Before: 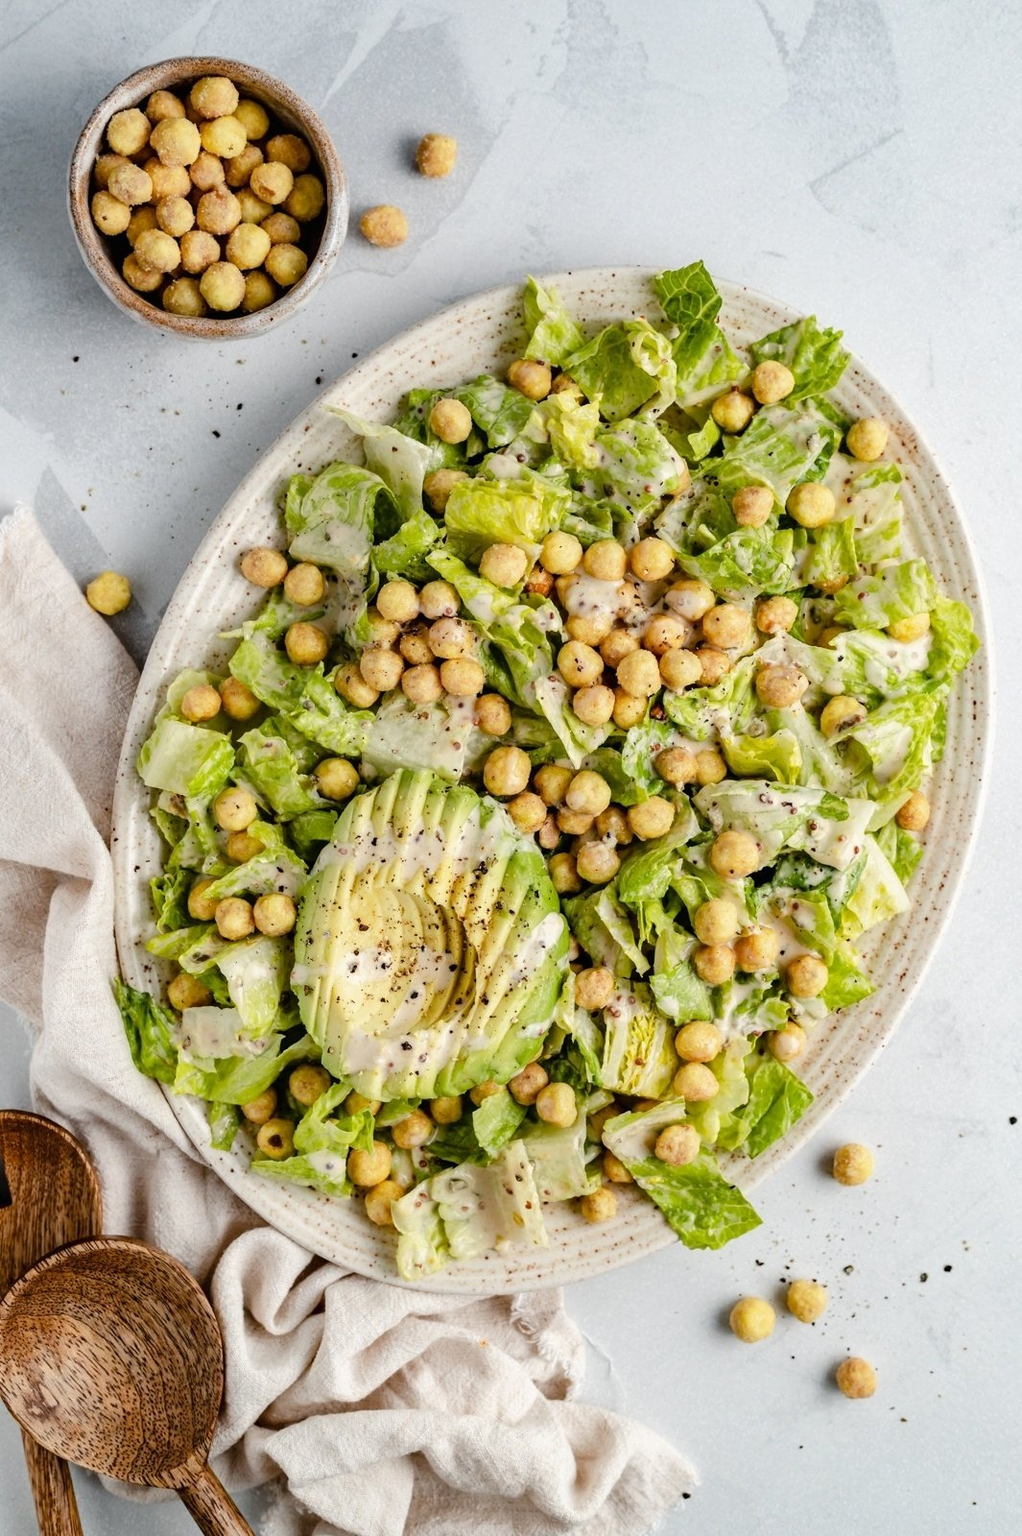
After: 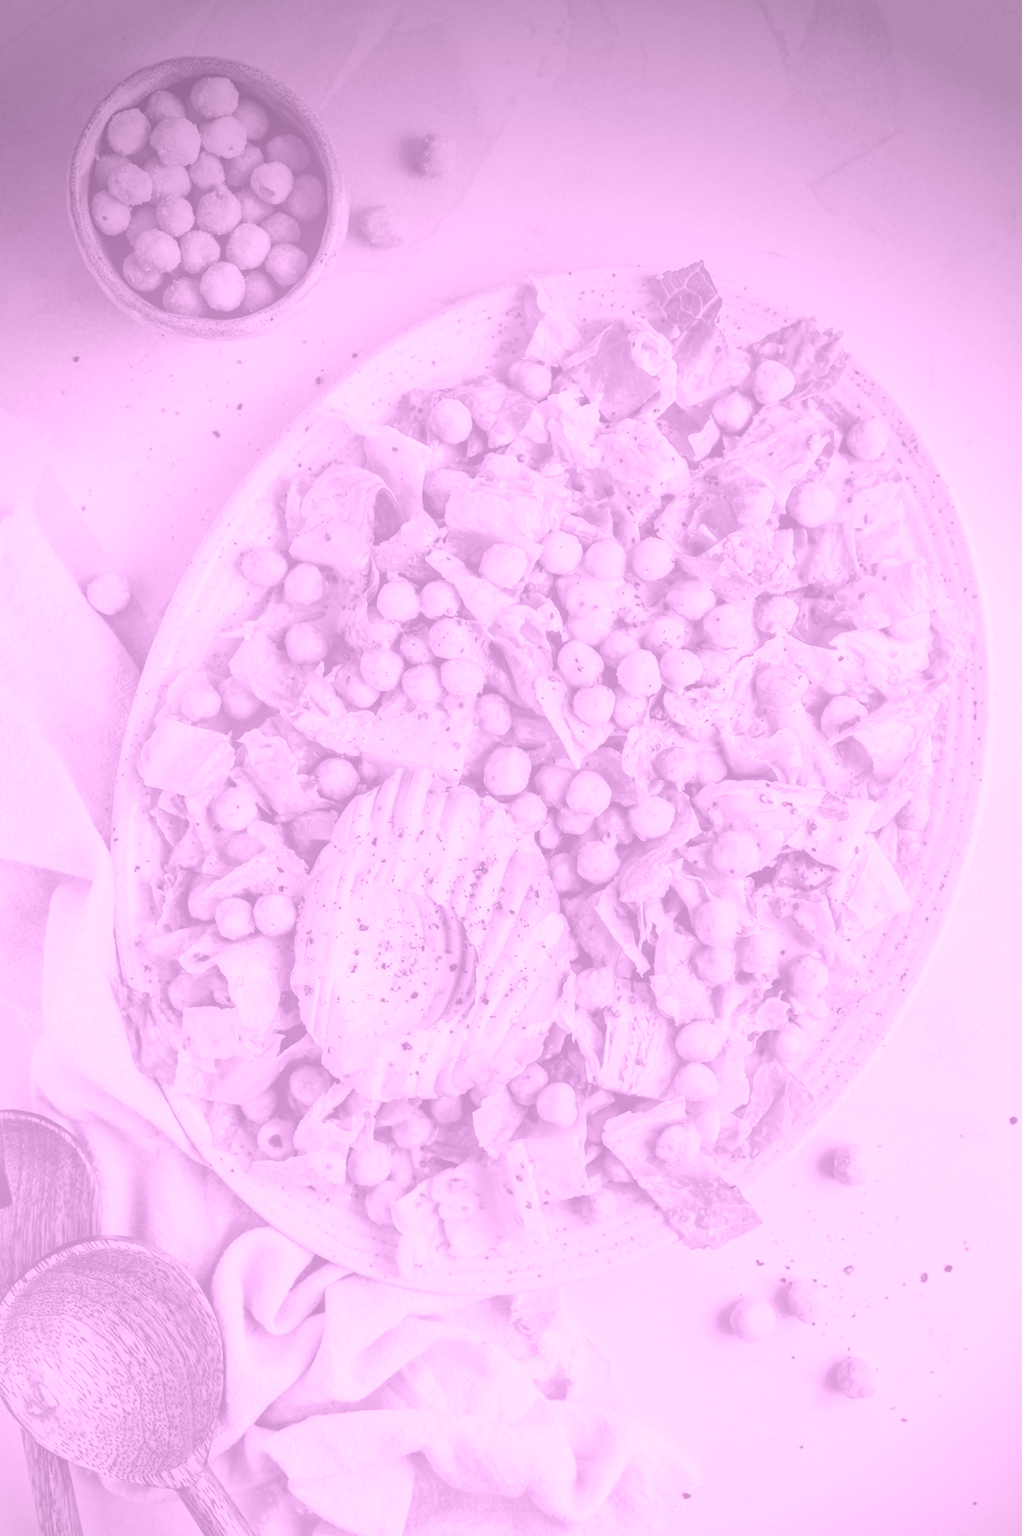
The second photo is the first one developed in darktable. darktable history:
shadows and highlights: radius 337.17, shadows 29.01, soften with gaussian
colorize: hue 331.2°, saturation 75%, source mix 30.28%, lightness 70.52%, version 1
vignetting: brightness -0.629, saturation -0.007, center (-0.028, 0.239)
